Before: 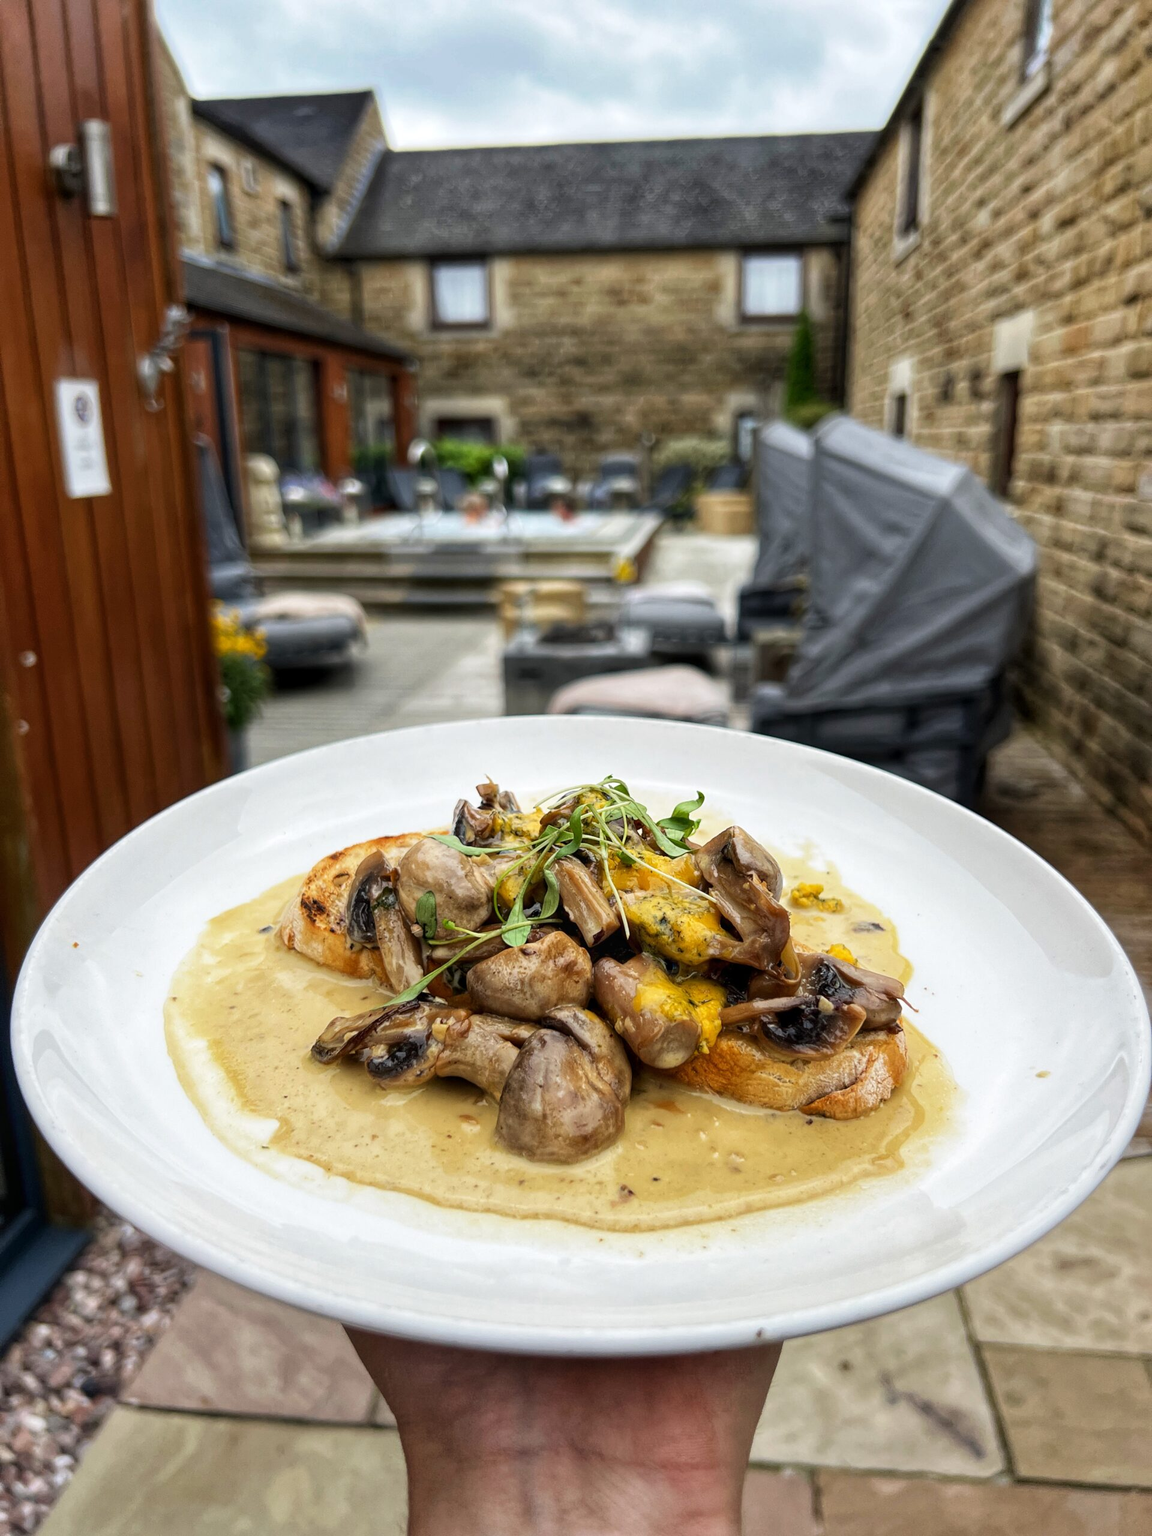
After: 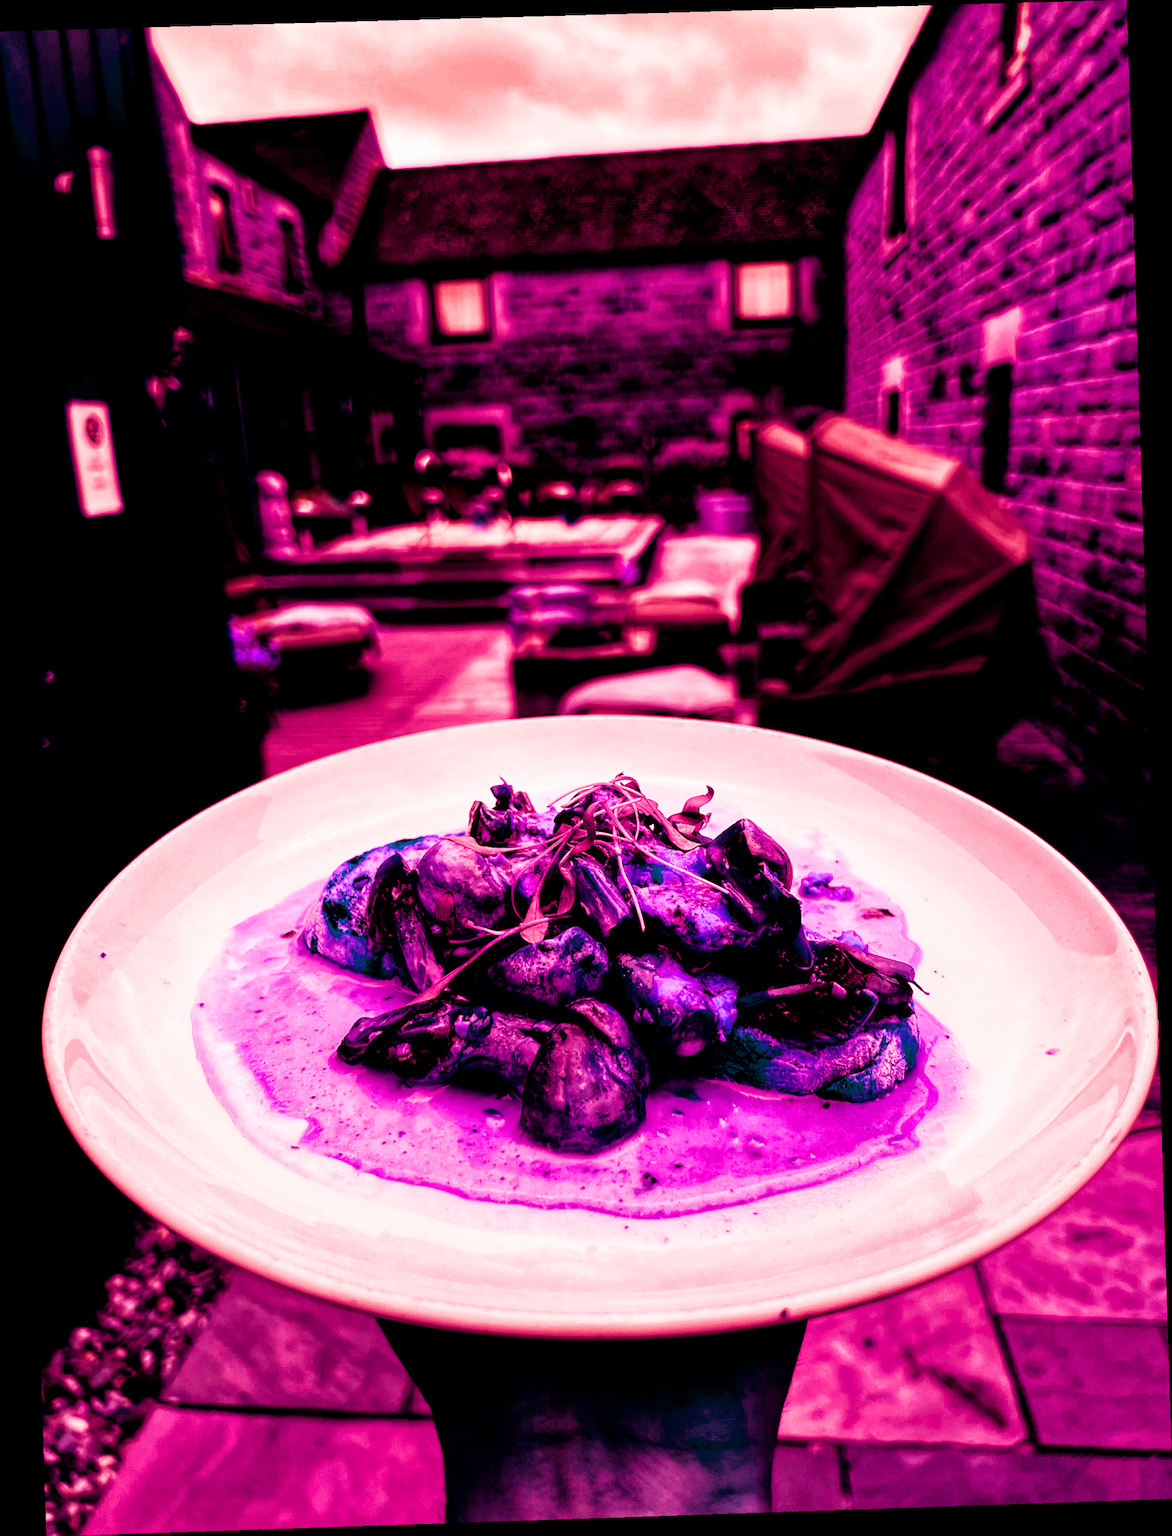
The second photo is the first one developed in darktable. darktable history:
filmic rgb: black relative exposure -5 EV, white relative exposure 3.5 EV, hardness 3.19, contrast 1.4, highlights saturation mix -50%
color balance rgb: shadows lift › luminance -18.76%, shadows lift › chroma 35.44%, power › luminance -3.76%, power › hue 142.17°, highlights gain › chroma 7.5%, highlights gain › hue 184.75°, global offset › luminance -0.52%, global offset › chroma 0.91%, global offset › hue 173.36°, shadows fall-off 300%, white fulcrum 2 EV, highlights fall-off 300%, linear chroma grading › shadows 17.19%, linear chroma grading › highlights 61.12%, linear chroma grading › global chroma 50%, hue shift -150.52°, perceptual brilliance grading › global brilliance 12%, mask middle-gray fulcrum 100%, contrast gray fulcrum 38.43%, contrast 35.15%, saturation formula JzAzBz (2021)
rotate and perspective: rotation -1.77°, lens shift (horizontal) 0.004, automatic cropping off
local contrast: mode bilateral grid, contrast 10, coarseness 25, detail 115%, midtone range 0.2
